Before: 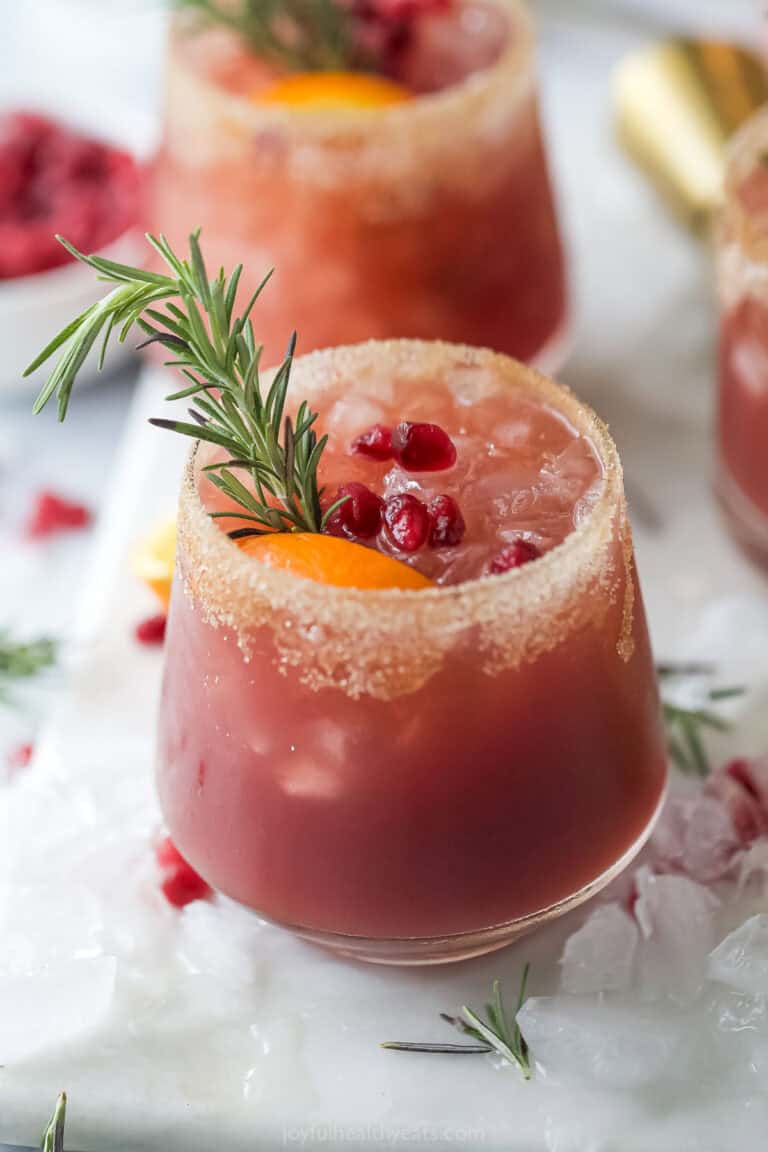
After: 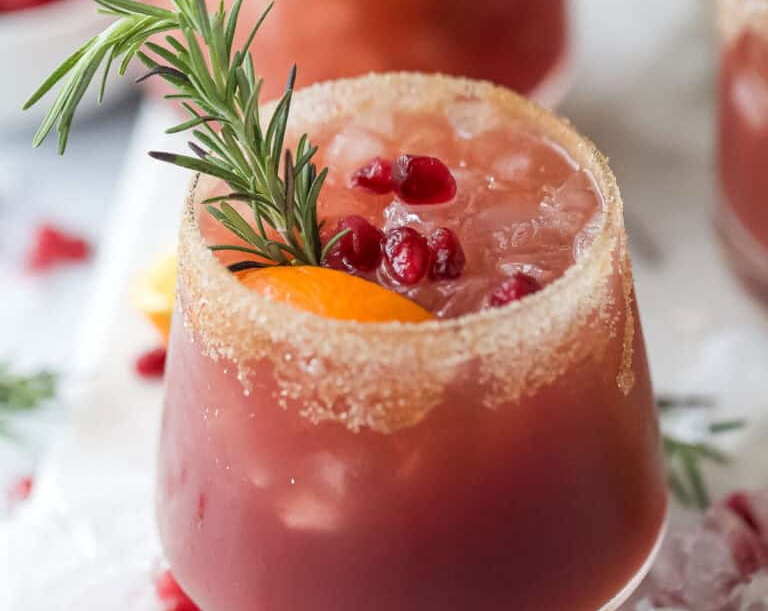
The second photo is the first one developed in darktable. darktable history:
crop and rotate: top 23.2%, bottom 23.736%
